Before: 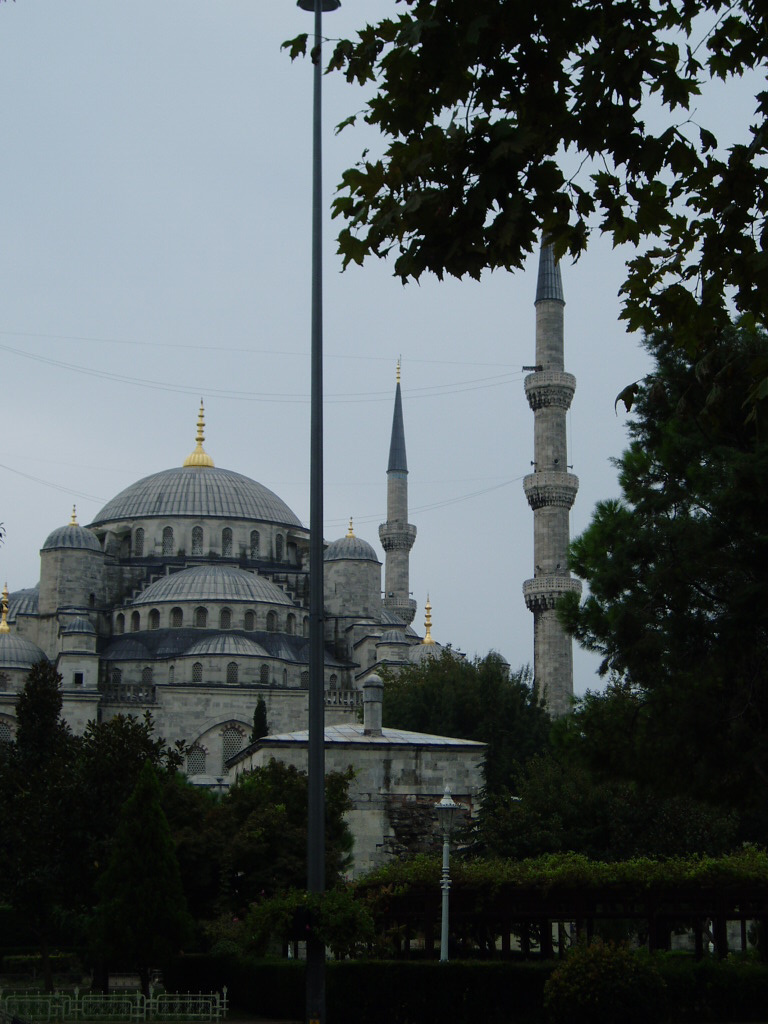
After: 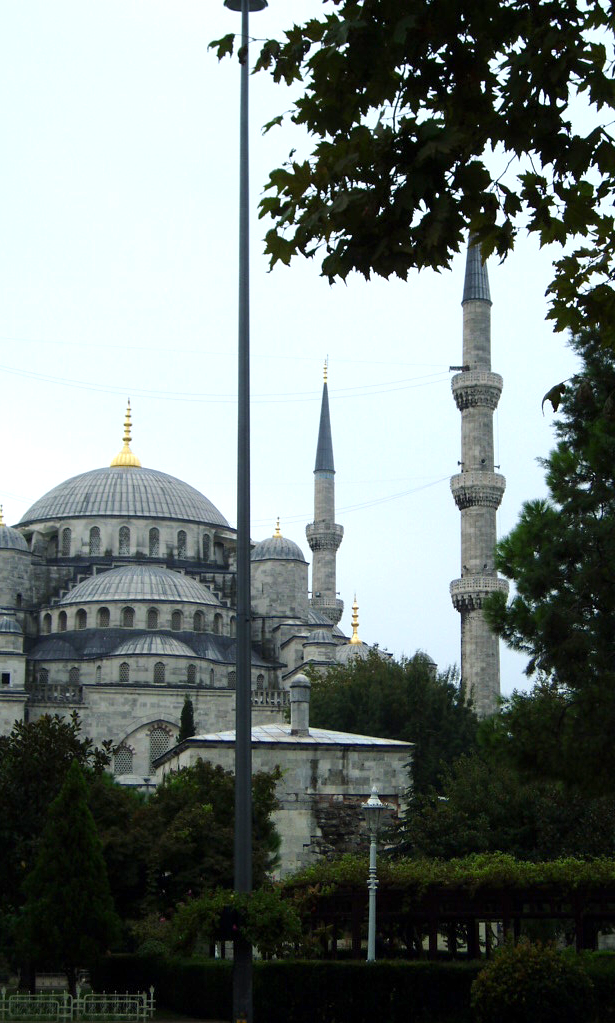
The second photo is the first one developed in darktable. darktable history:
exposure: black level correction 0.001, exposure 1.05 EV, compensate exposure bias true, compensate highlight preservation false
crop and rotate: left 9.597%, right 10.195%
white balance: emerald 1
